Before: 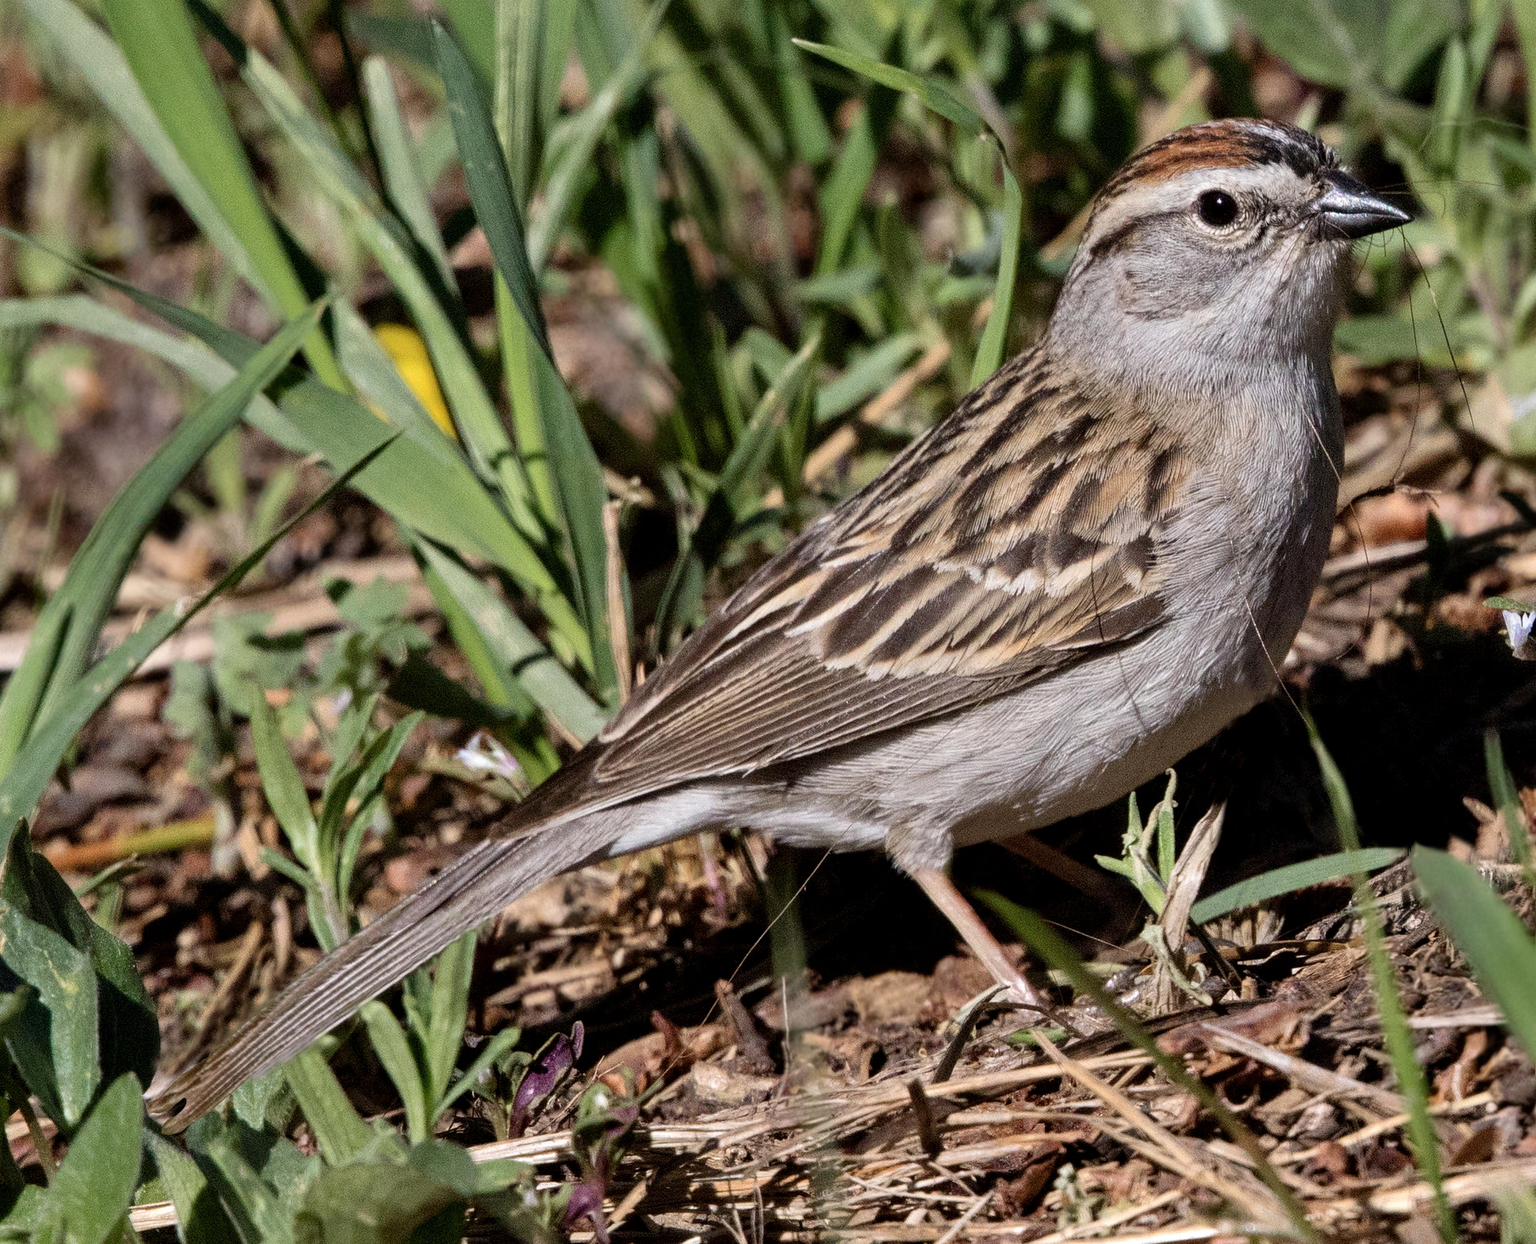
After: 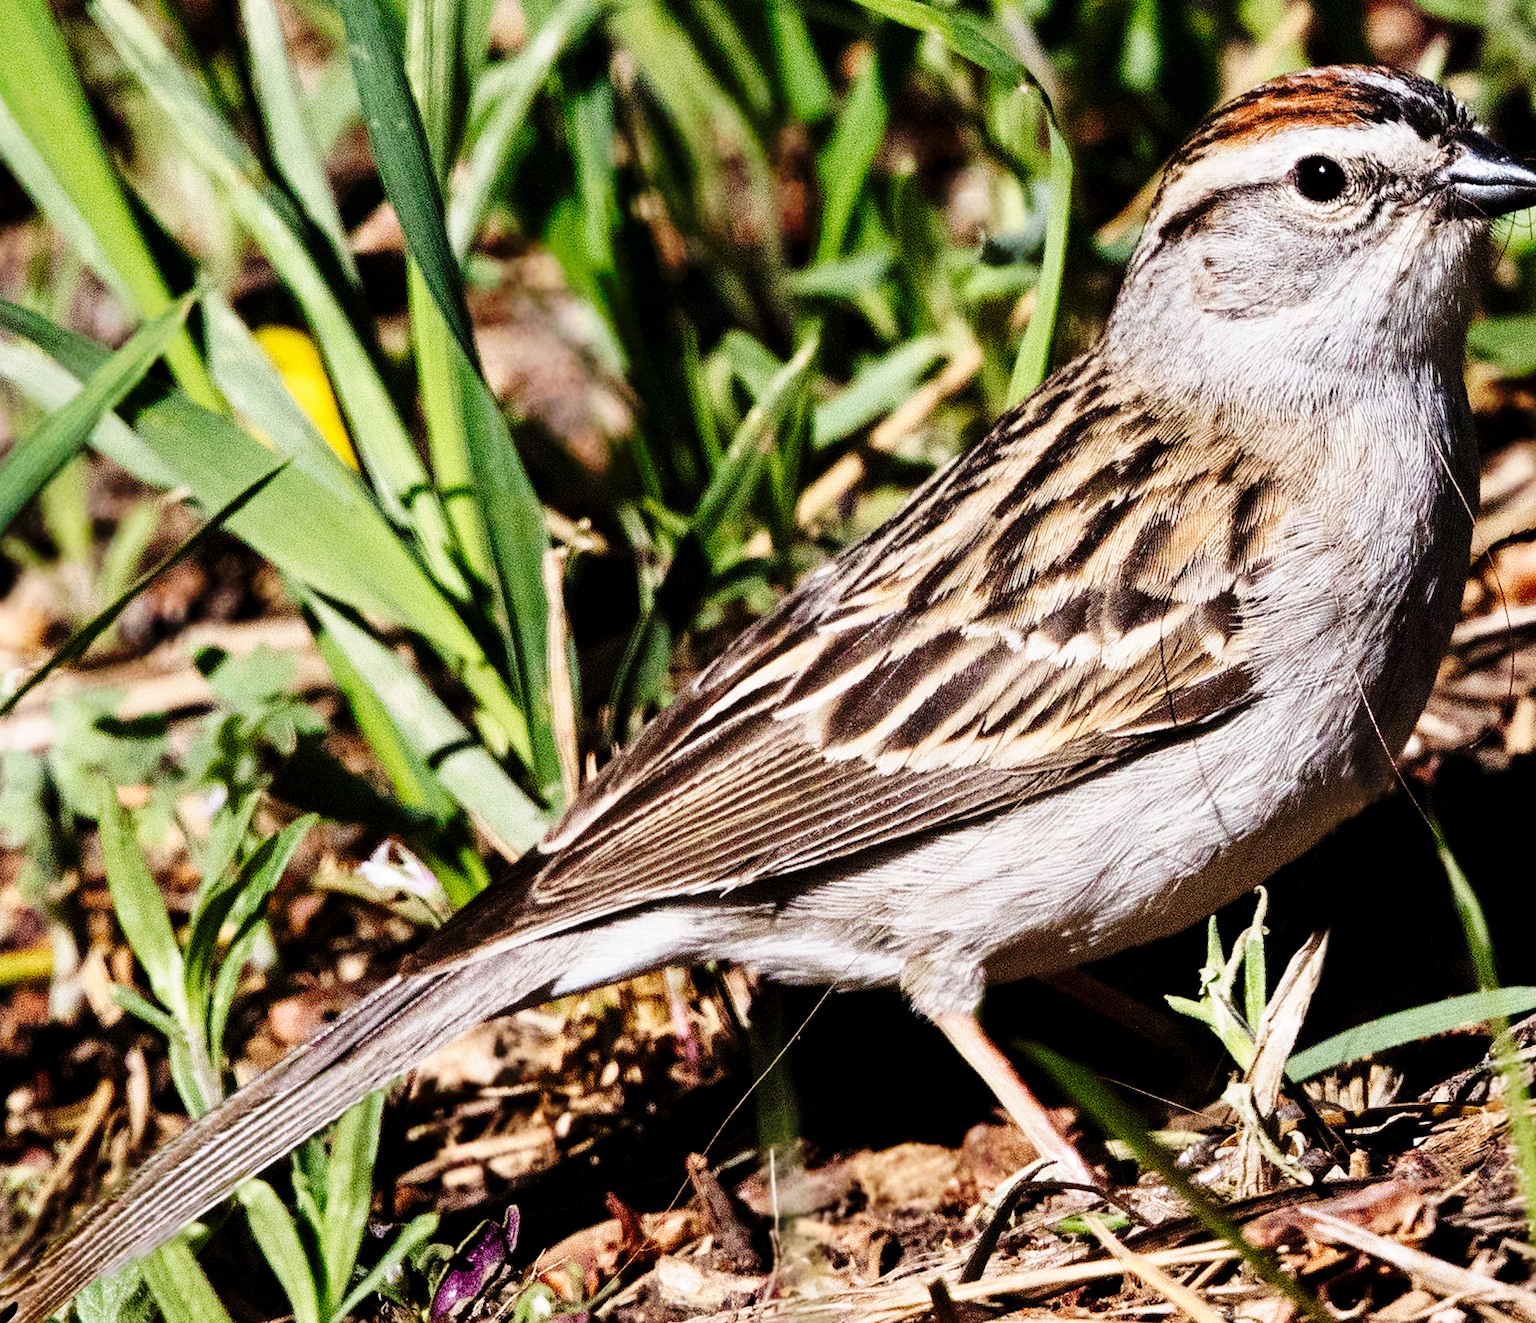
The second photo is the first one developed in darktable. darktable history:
crop: left 11.225%, top 5.381%, right 9.565%, bottom 10.314%
rgb levels: preserve colors max RGB
tone curve: curves: ch0 [(0, 0) (0.003, 0) (0.011, 0) (0.025, 0) (0.044, 0.006) (0.069, 0.024) (0.1, 0.038) (0.136, 0.052) (0.177, 0.08) (0.224, 0.112) (0.277, 0.145) (0.335, 0.206) (0.399, 0.284) (0.468, 0.372) (0.543, 0.477) (0.623, 0.593) (0.709, 0.717) (0.801, 0.815) (0.898, 0.92) (1, 1)], preserve colors none
base curve: curves: ch0 [(0, 0) (0.028, 0.03) (0.121, 0.232) (0.46, 0.748) (0.859, 0.968) (1, 1)], preserve colors none
